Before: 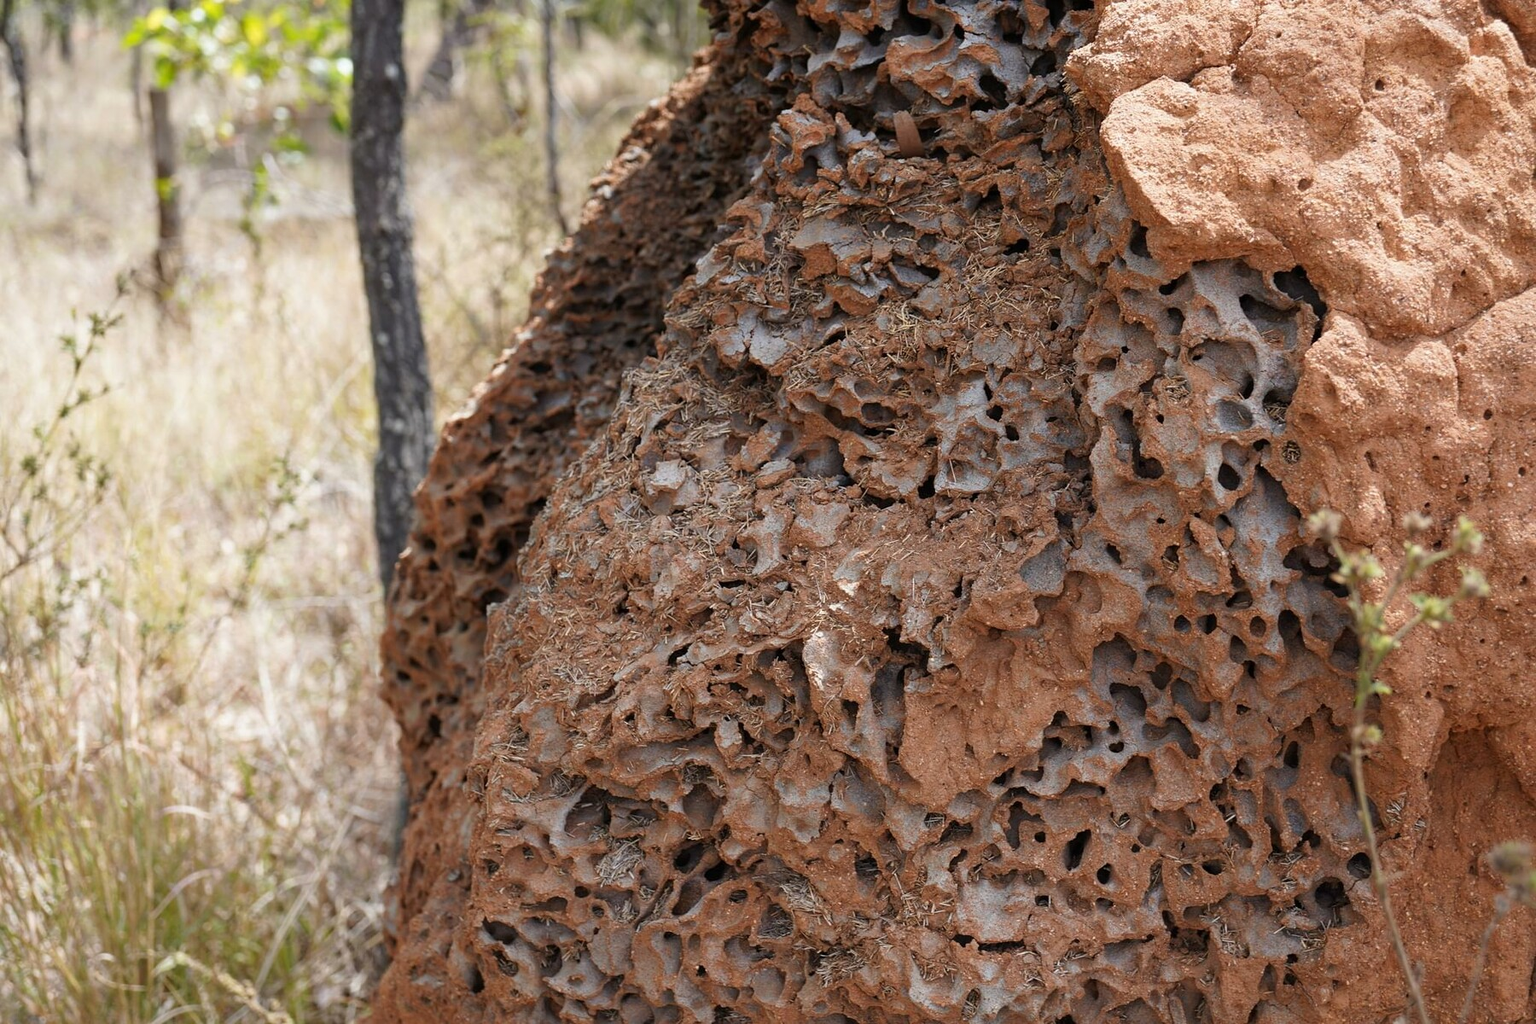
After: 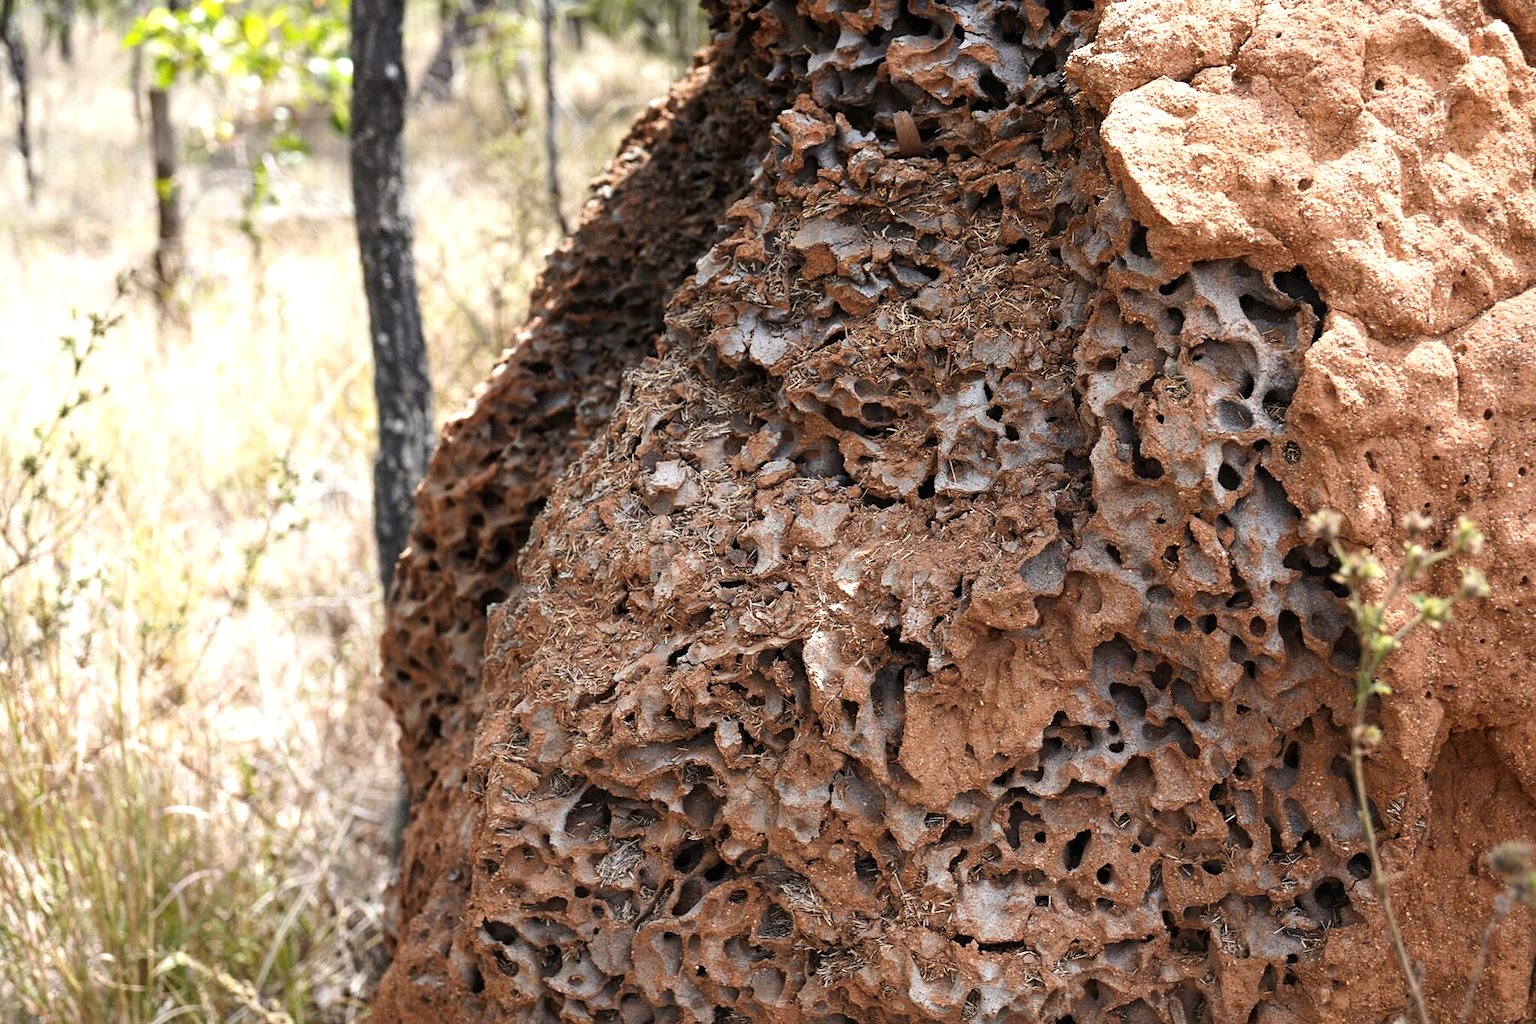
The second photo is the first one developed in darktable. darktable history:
tone equalizer: -8 EV -0.759 EV, -7 EV -0.726 EV, -6 EV -0.601 EV, -5 EV -0.365 EV, -3 EV 0.389 EV, -2 EV 0.6 EV, -1 EV 0.687 EV, +0 EV 0.732 EV, edges refinement/feathering 500, mask exposure compensation -1.57 EV, preserve details no
